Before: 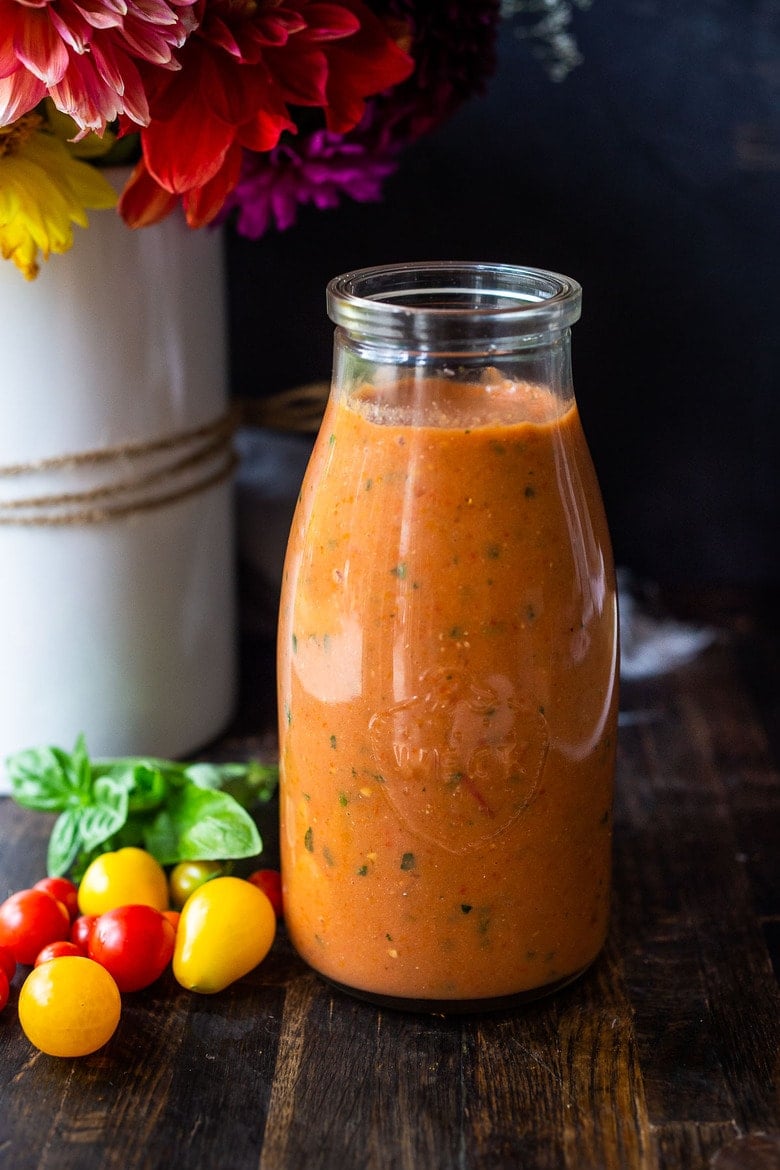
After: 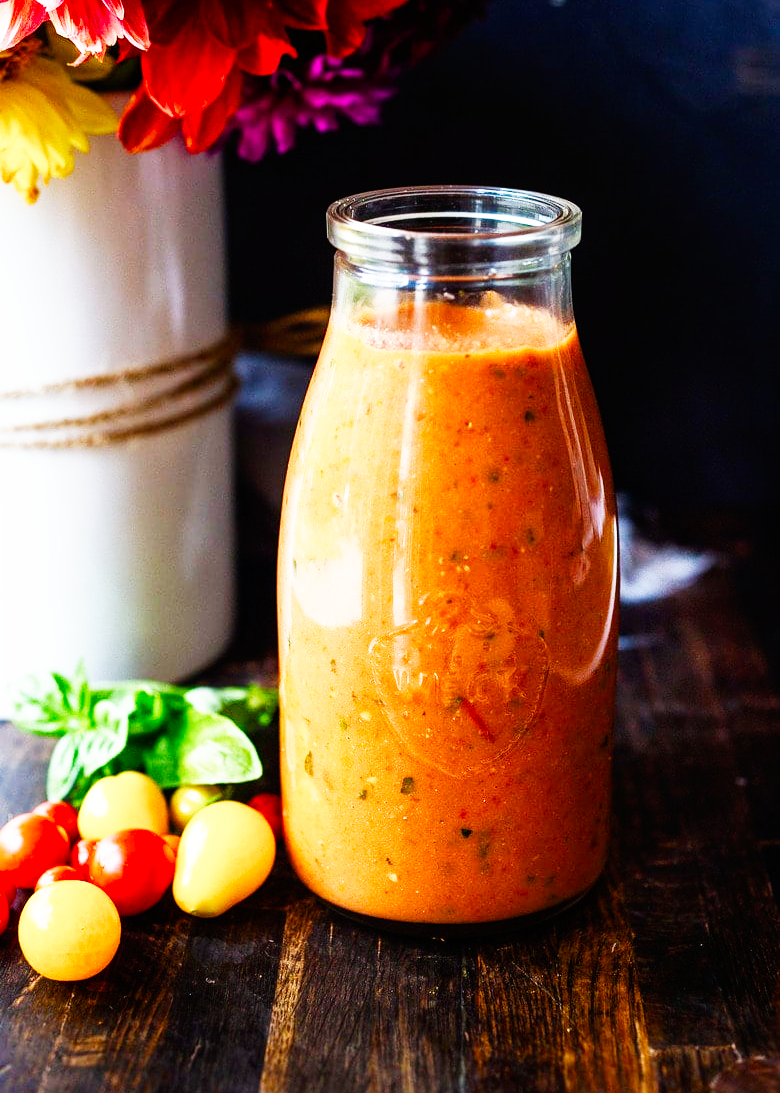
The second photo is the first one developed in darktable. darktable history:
base curve: curves: ch0 [(0, 0) (0.007, 0.004) (0.027, 0.03) (0.046, 0.07) (0.207, 0.54) (0.442, 0.872) (0.673, 0.972) (1, 1)], preserve colors none
crop and rotate: top 6.567%
color balance rgb: perceptual saturation grading › global saturation 25.89%, perceptual saturation grading › highlights -50.257%, perceptual saturation grading › shadows 30.064%
